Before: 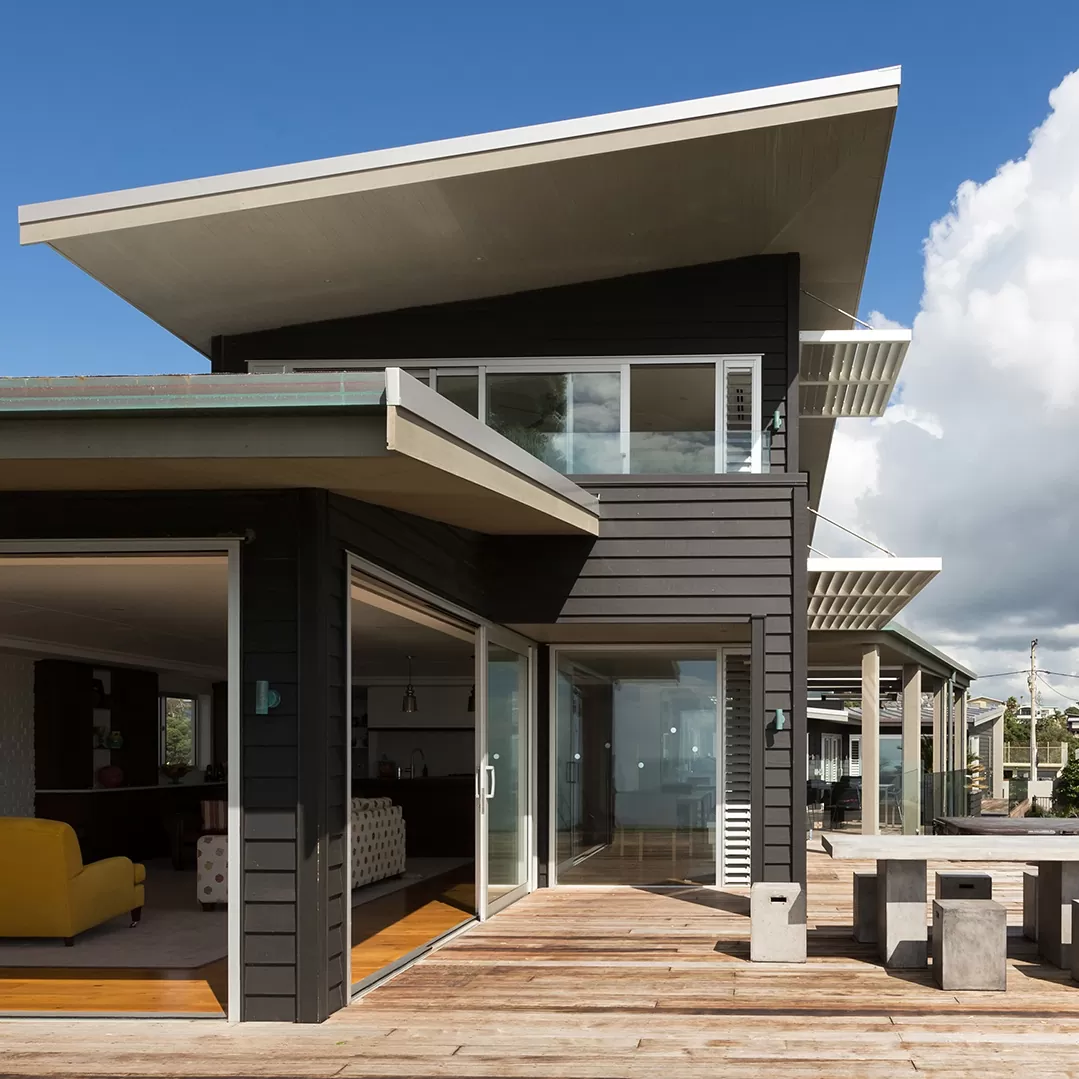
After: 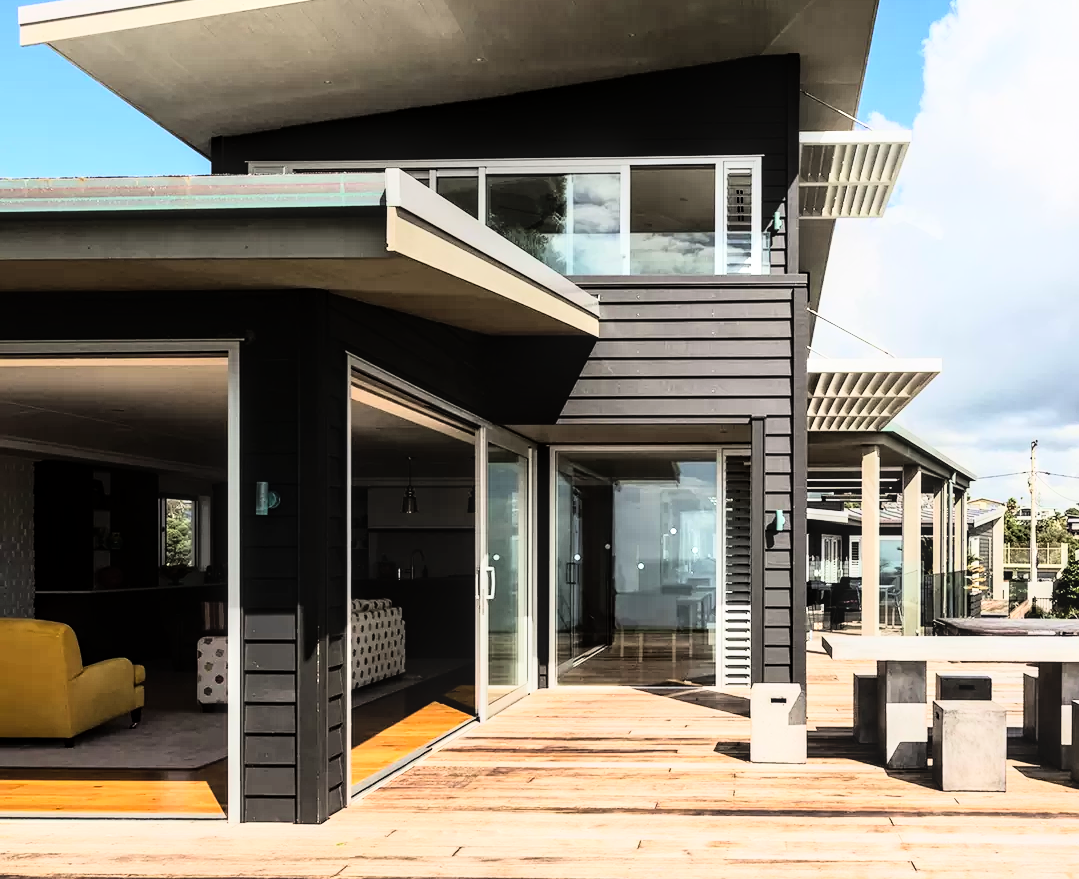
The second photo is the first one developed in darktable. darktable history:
rgb curve: curves: ch0 [(0, 0) (0.21, 0.15) (0.24, 0.21) (0.5, 0.75) (0.75, 0.96) (0.89, 0.99) (1, 1)]; ch1 [(0, 0.02) (0.21, 0.13) (0.25, 0.2) (0.5, 0.67) (0.75, 0.9) (0.89, 0.97) (1, 1)]; ch2 [(0, 0.02) (0.21, 0.13) (0.25, 0.2) (0.5, 0.67) (0.75, 0.9) (0.89, 0.97) (1, 1)], compensate middle gray true
local contrast: on, module defaults
crop and rotate: top 18.507%
